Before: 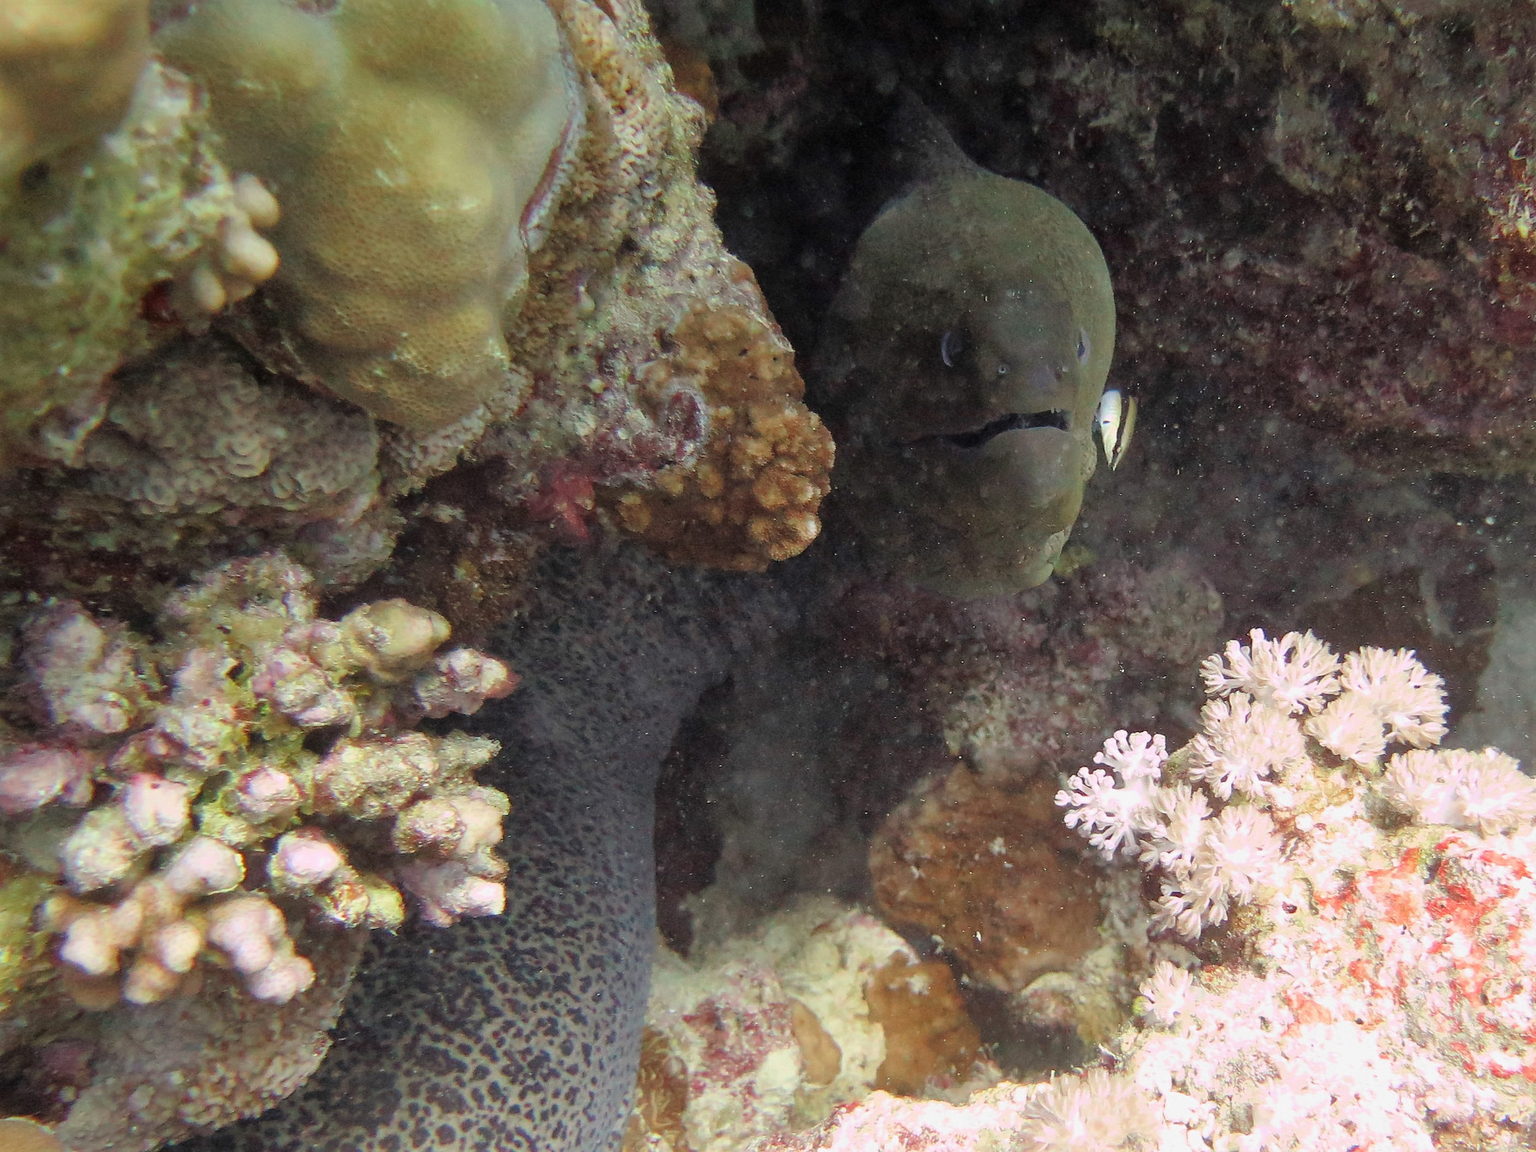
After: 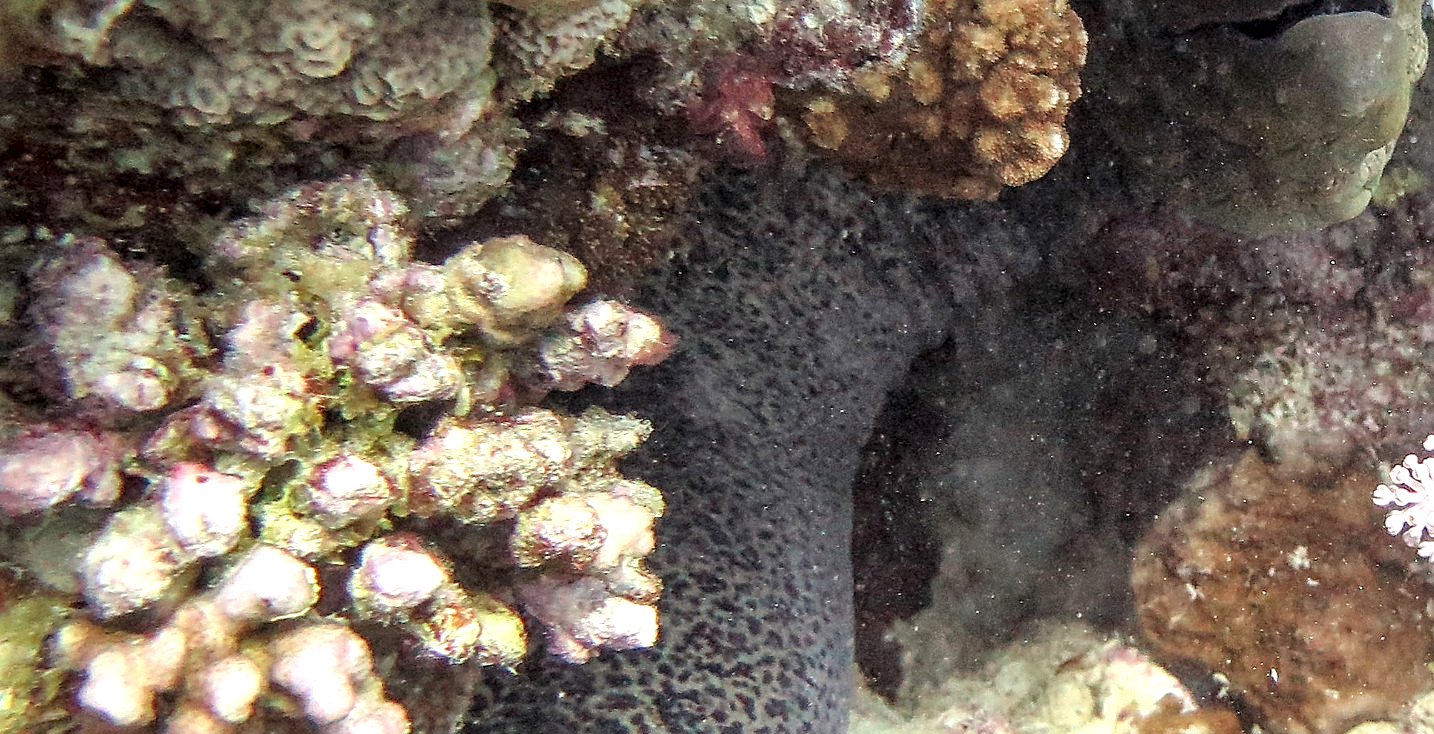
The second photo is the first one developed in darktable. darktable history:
sharpen: amount 0.491
local contrast: highlights 60%, shadows 62%, detail 160%
crop: top 36.298%, right 28.259%, bottom 14.753%
exposure: exposure 0.376 EV, compensate highlight preservation false
